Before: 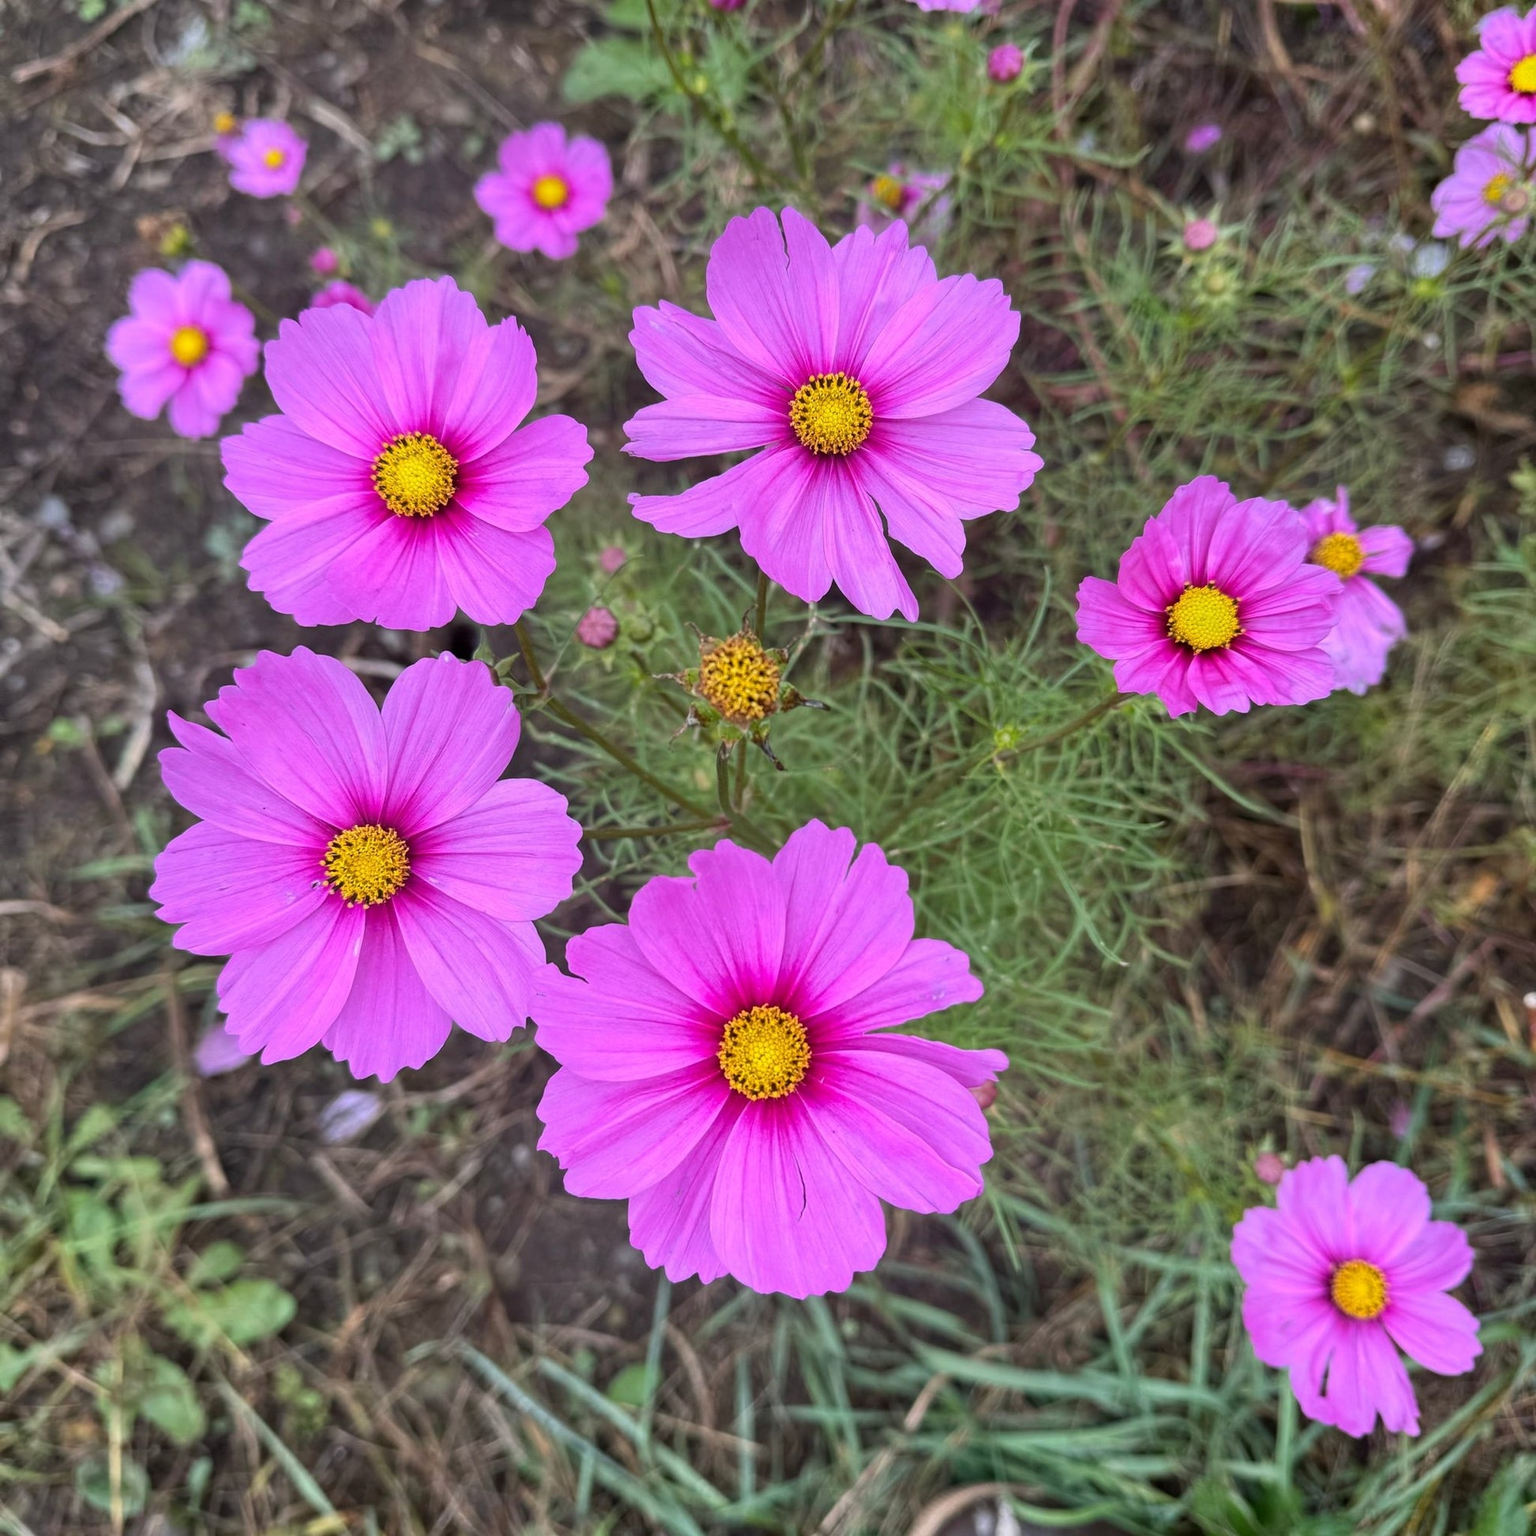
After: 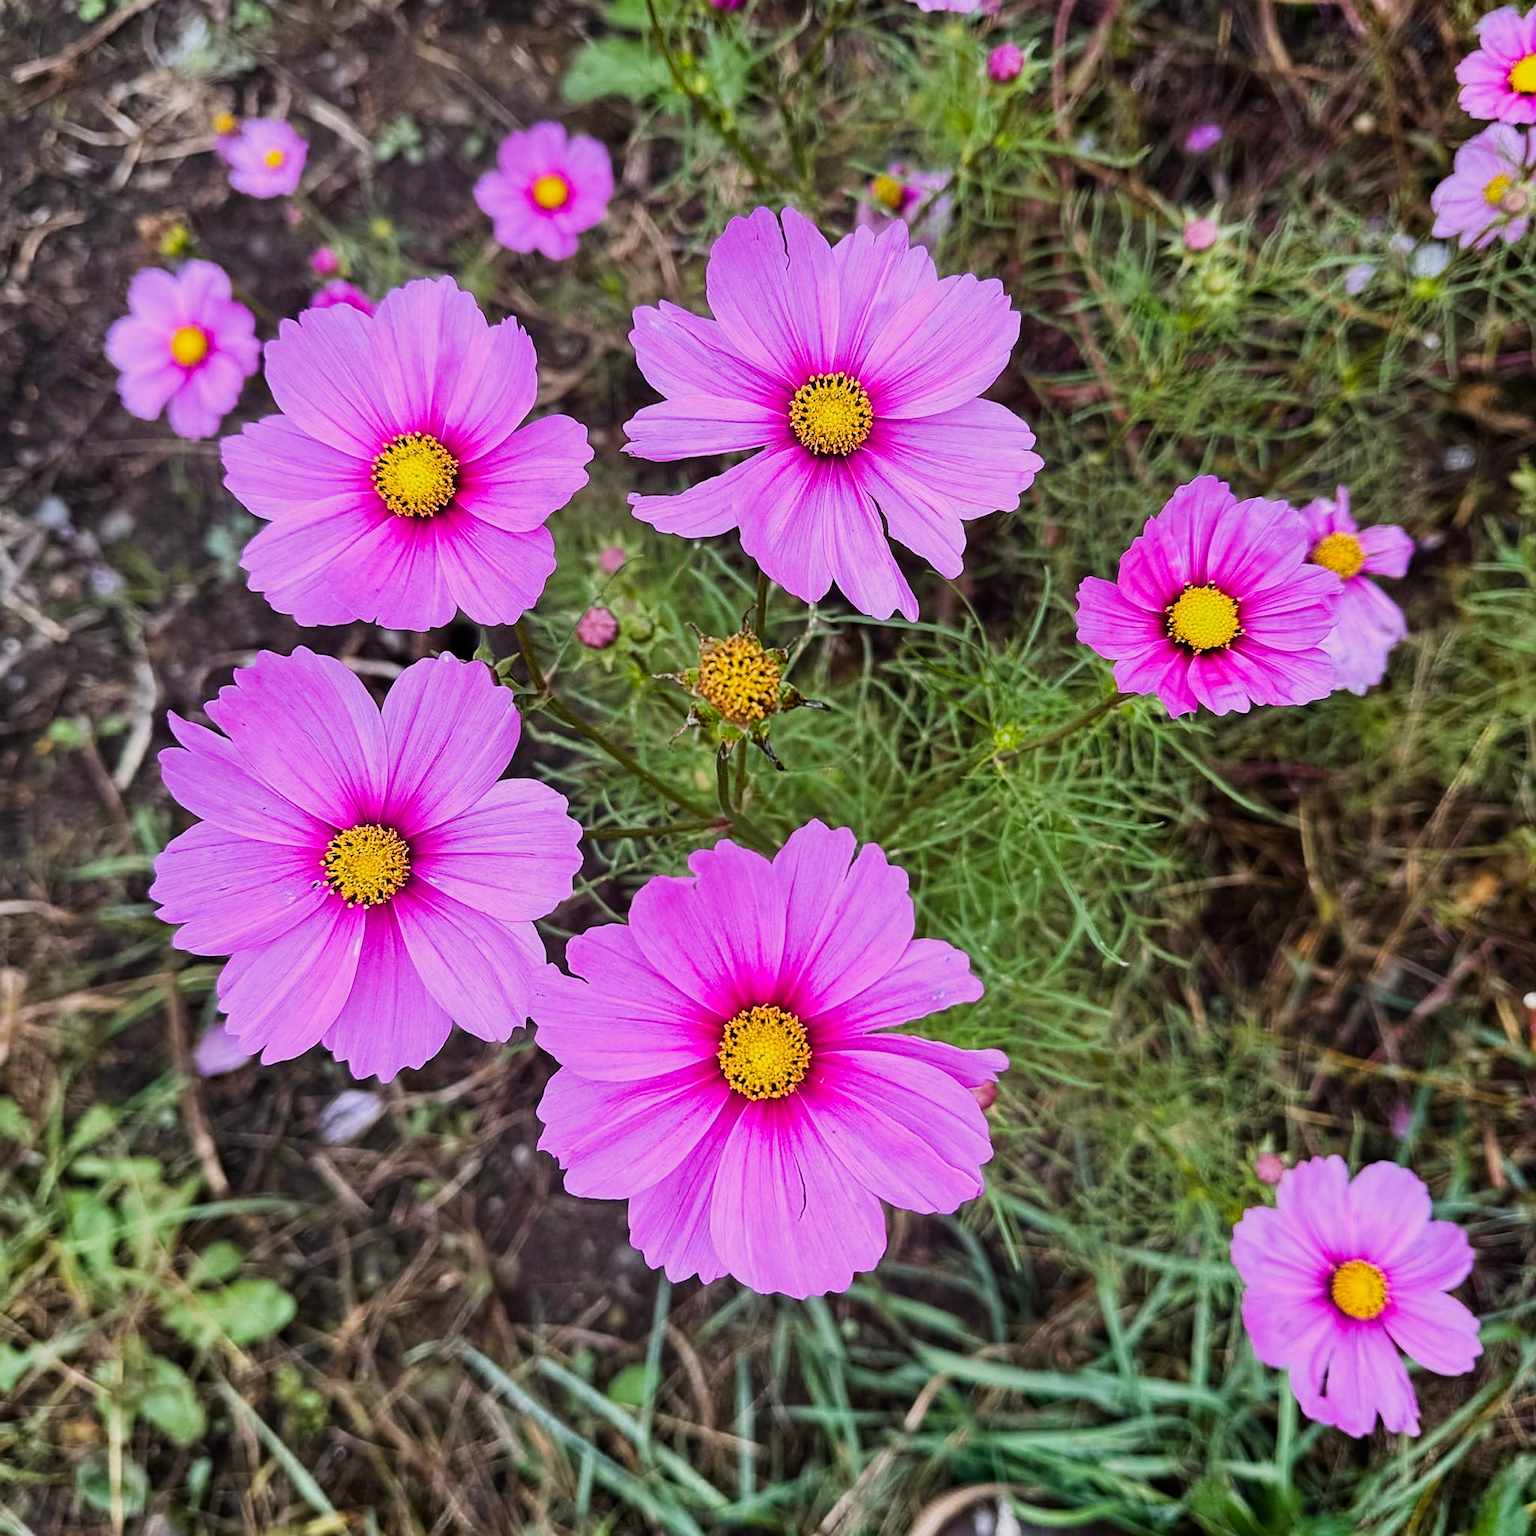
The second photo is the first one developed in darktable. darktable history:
sharpen: on, module defaults
sigmoid: contrast 1.8
